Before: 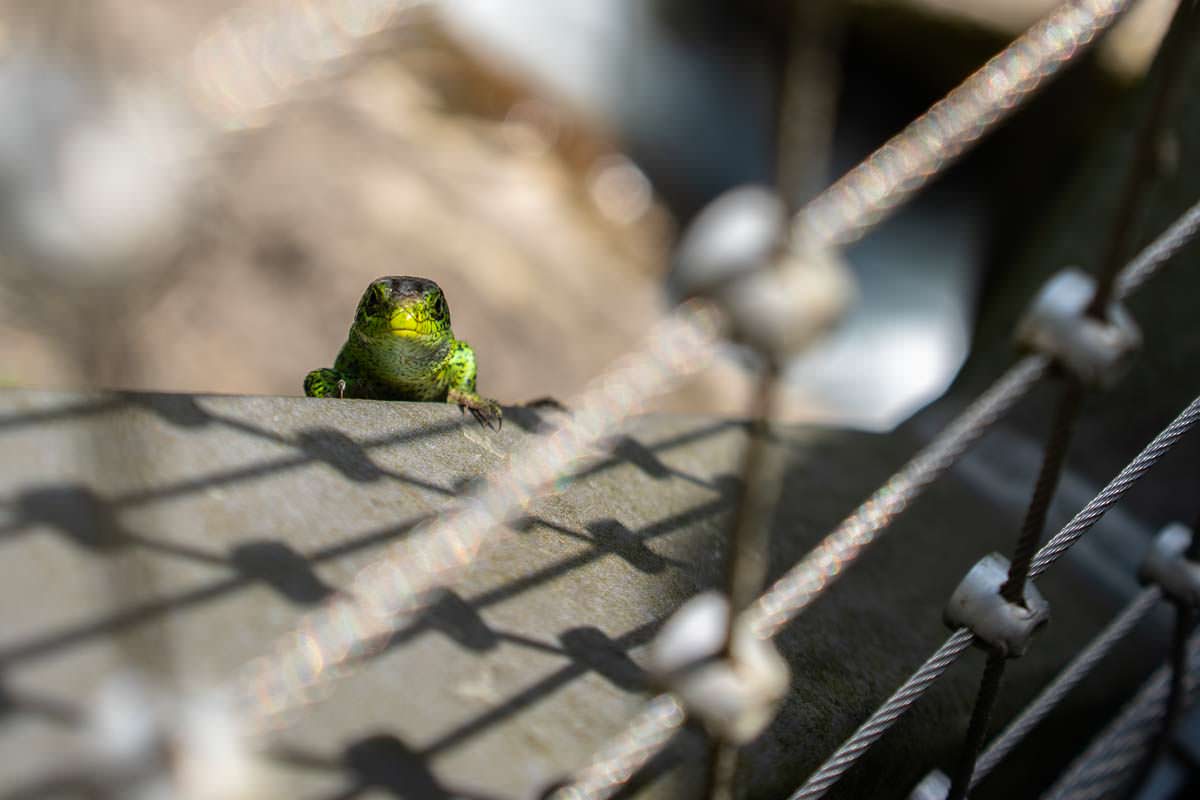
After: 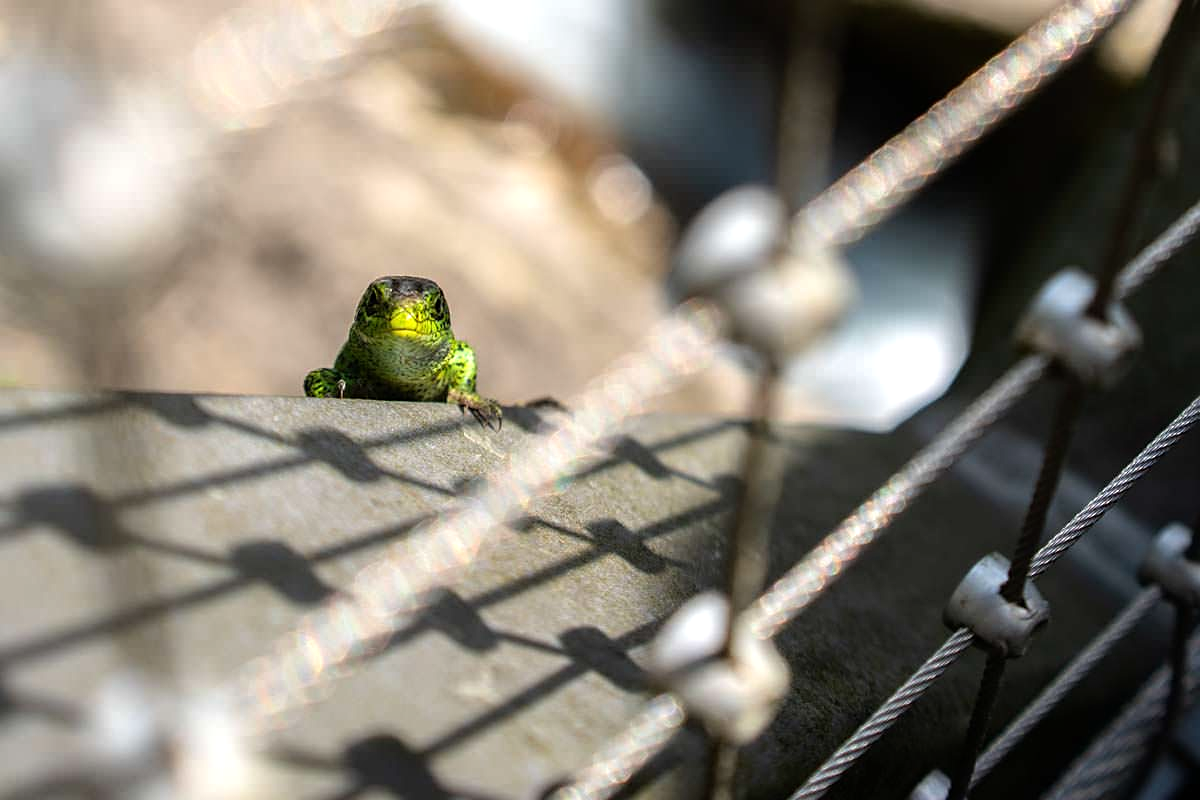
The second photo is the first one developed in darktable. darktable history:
tone equalizer: -8 EV -0.433 EV, -7 EV -0.406 EV, -6 EV -0.372 EV, -5 EV -0.24 EV, -3 EV 0.191 EV, -2 EV 0.314 EV, -1 EV 0.391 EV, +0 EV 0.396 EV
sharpen: amount 0.209
